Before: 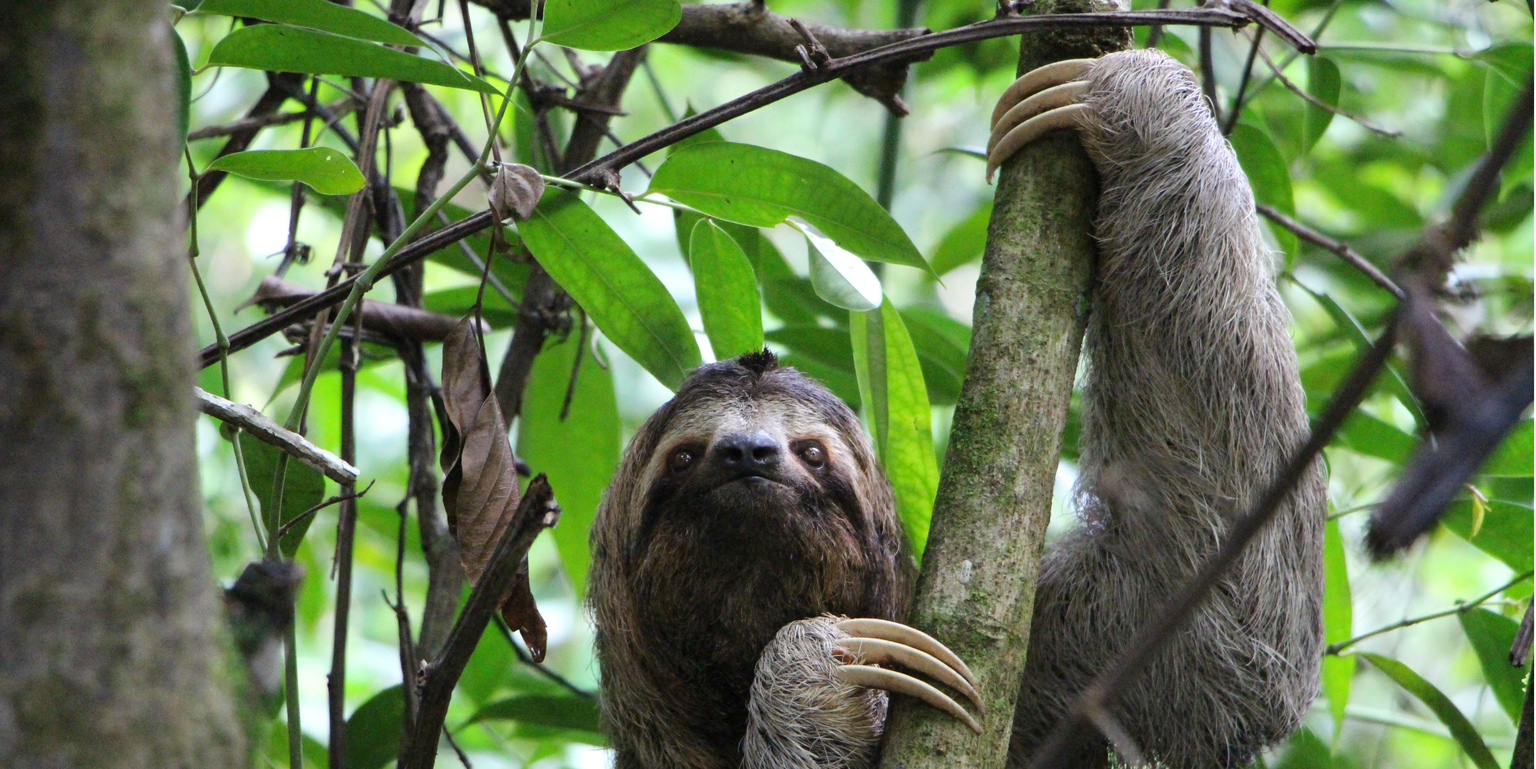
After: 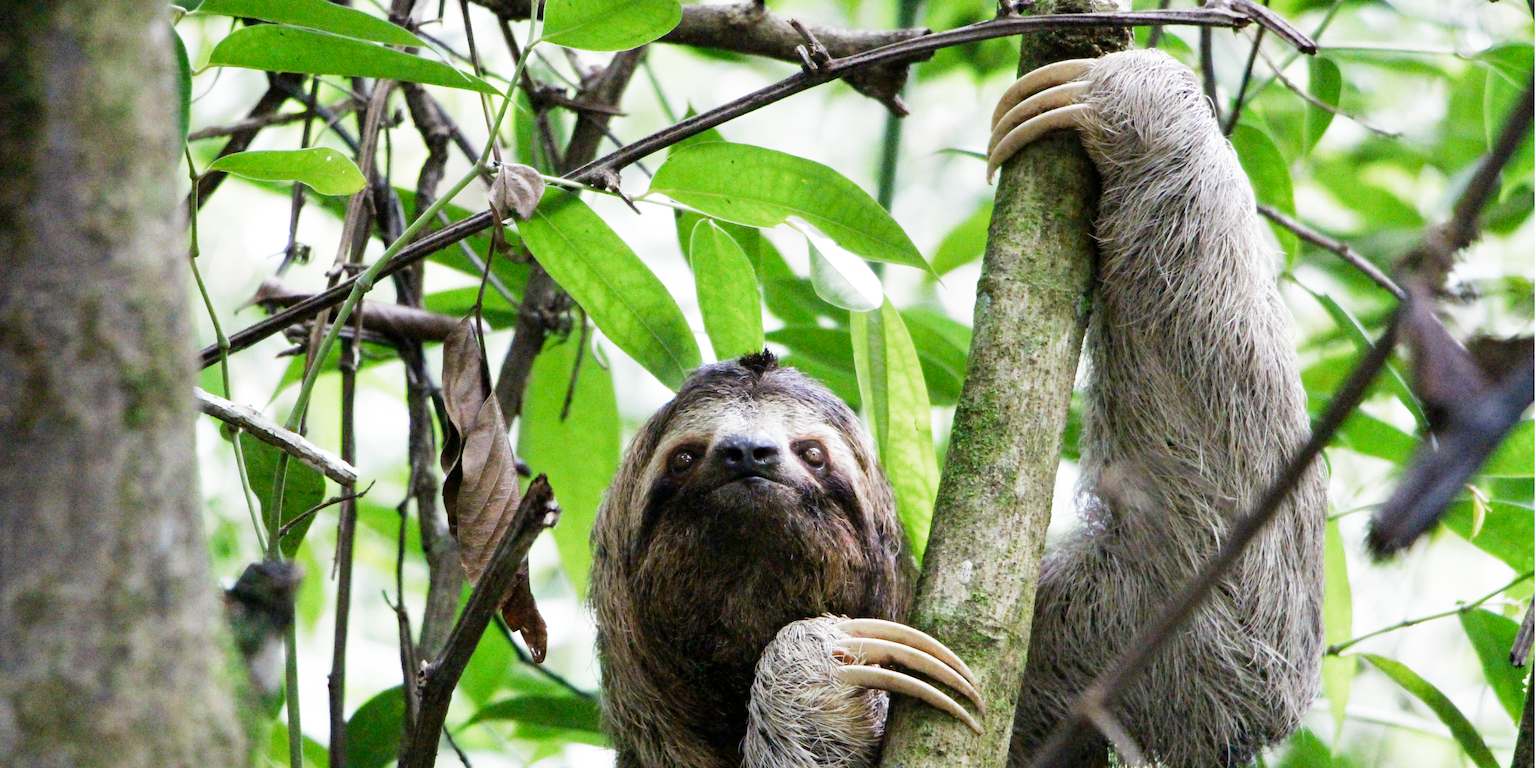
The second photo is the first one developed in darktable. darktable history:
filmic rgb: middle gray luminance 9.23%, black relative exposure -10.55 EV, white relative exposure 3.45 EV, threshold 6 EV, target black luminance 0%, hardness 5.98, latitude 59.69%, contrast 1.087, highlights saturation mix 5%, shadows ↔ highlights balance 29.23%, add noise in highlights 0, preserve chrominance no, color science v3 (2019), use custom middle-gray values true, iterations of high-quality reconstruction 0, contrast in highlights soft, enable highlight reconstruction true
